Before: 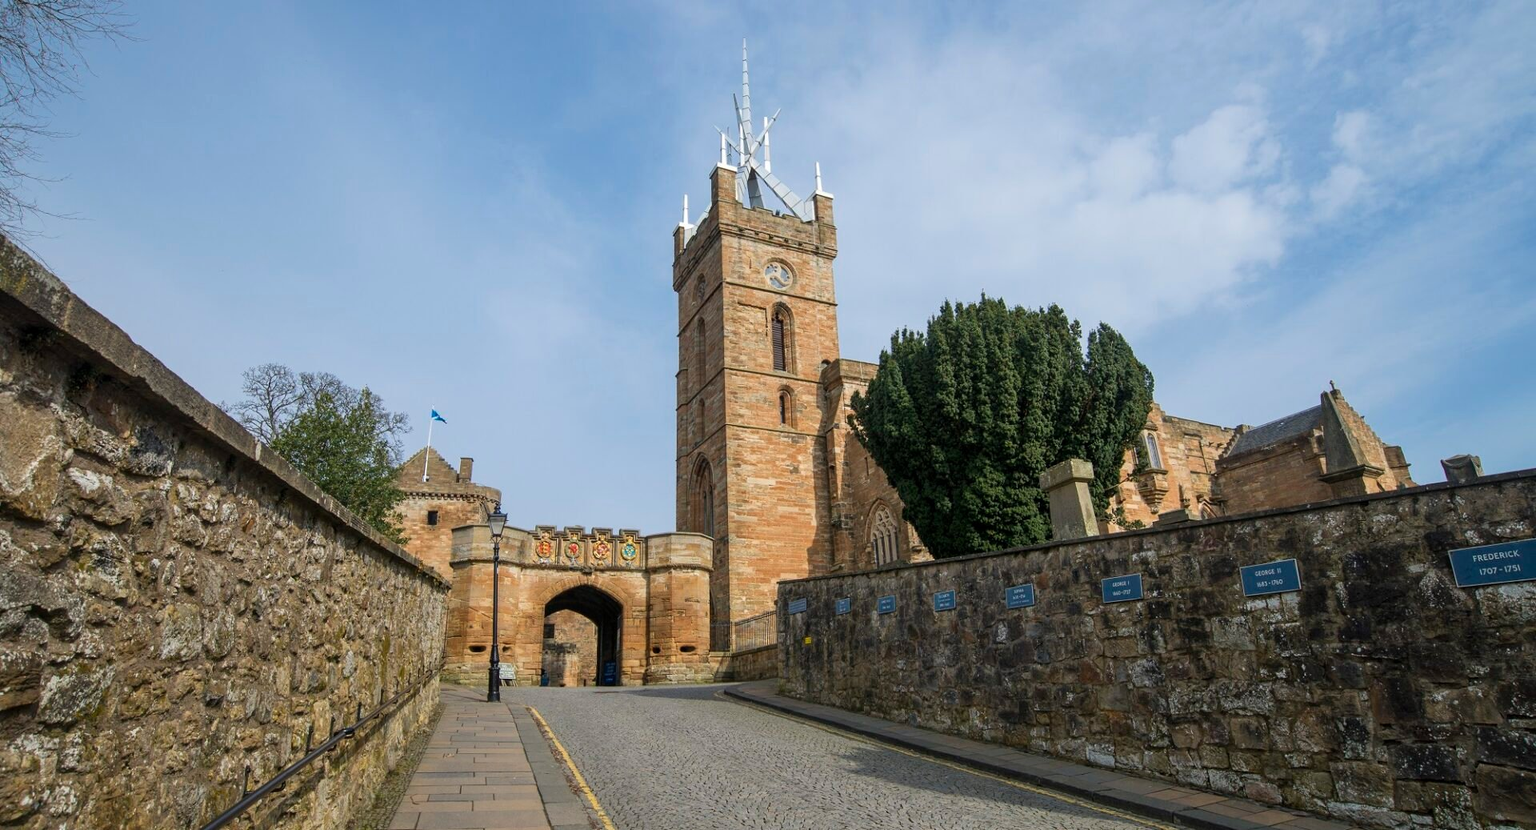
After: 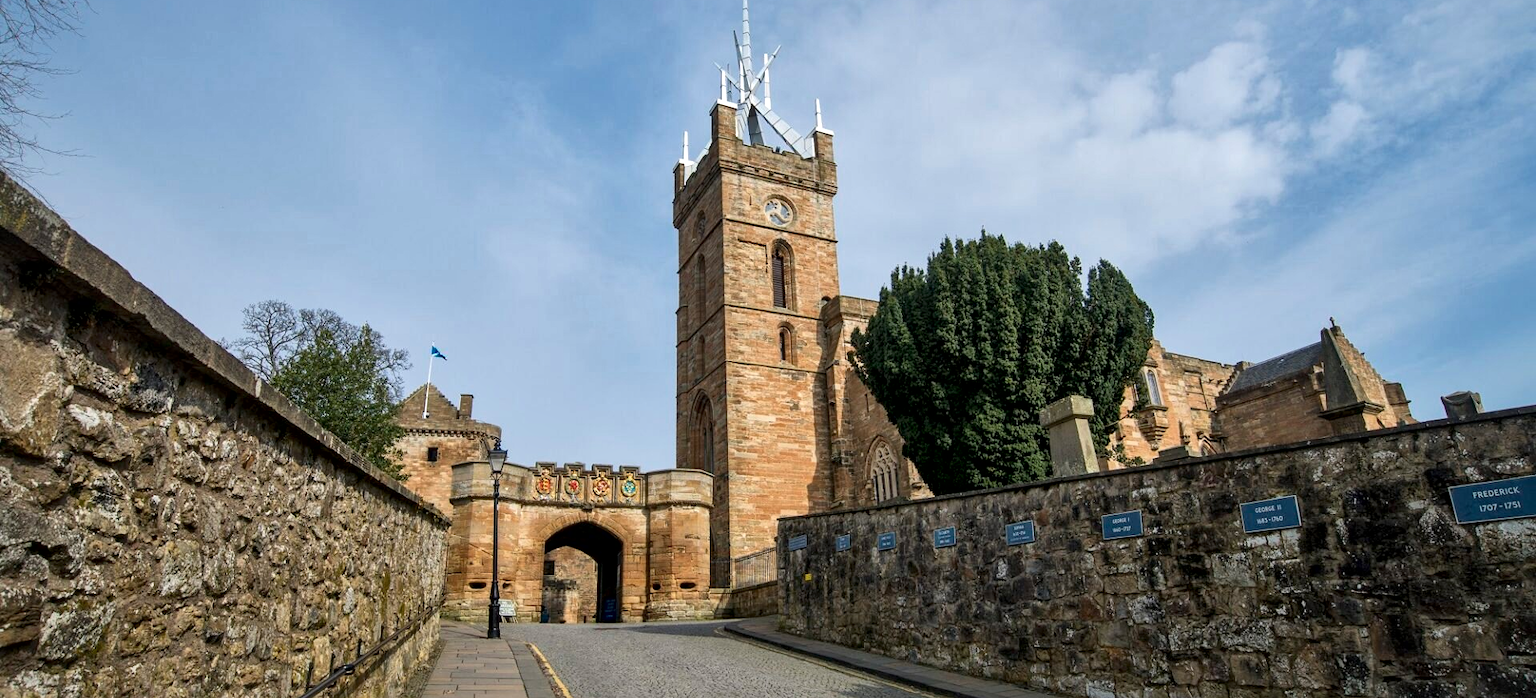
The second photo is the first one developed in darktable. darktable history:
crop: top 7.625%, bottom 8.027%
local contrast: mode bilateral grid, contrast 25, coarseness 60, detail 151%, midtone range 0.2
